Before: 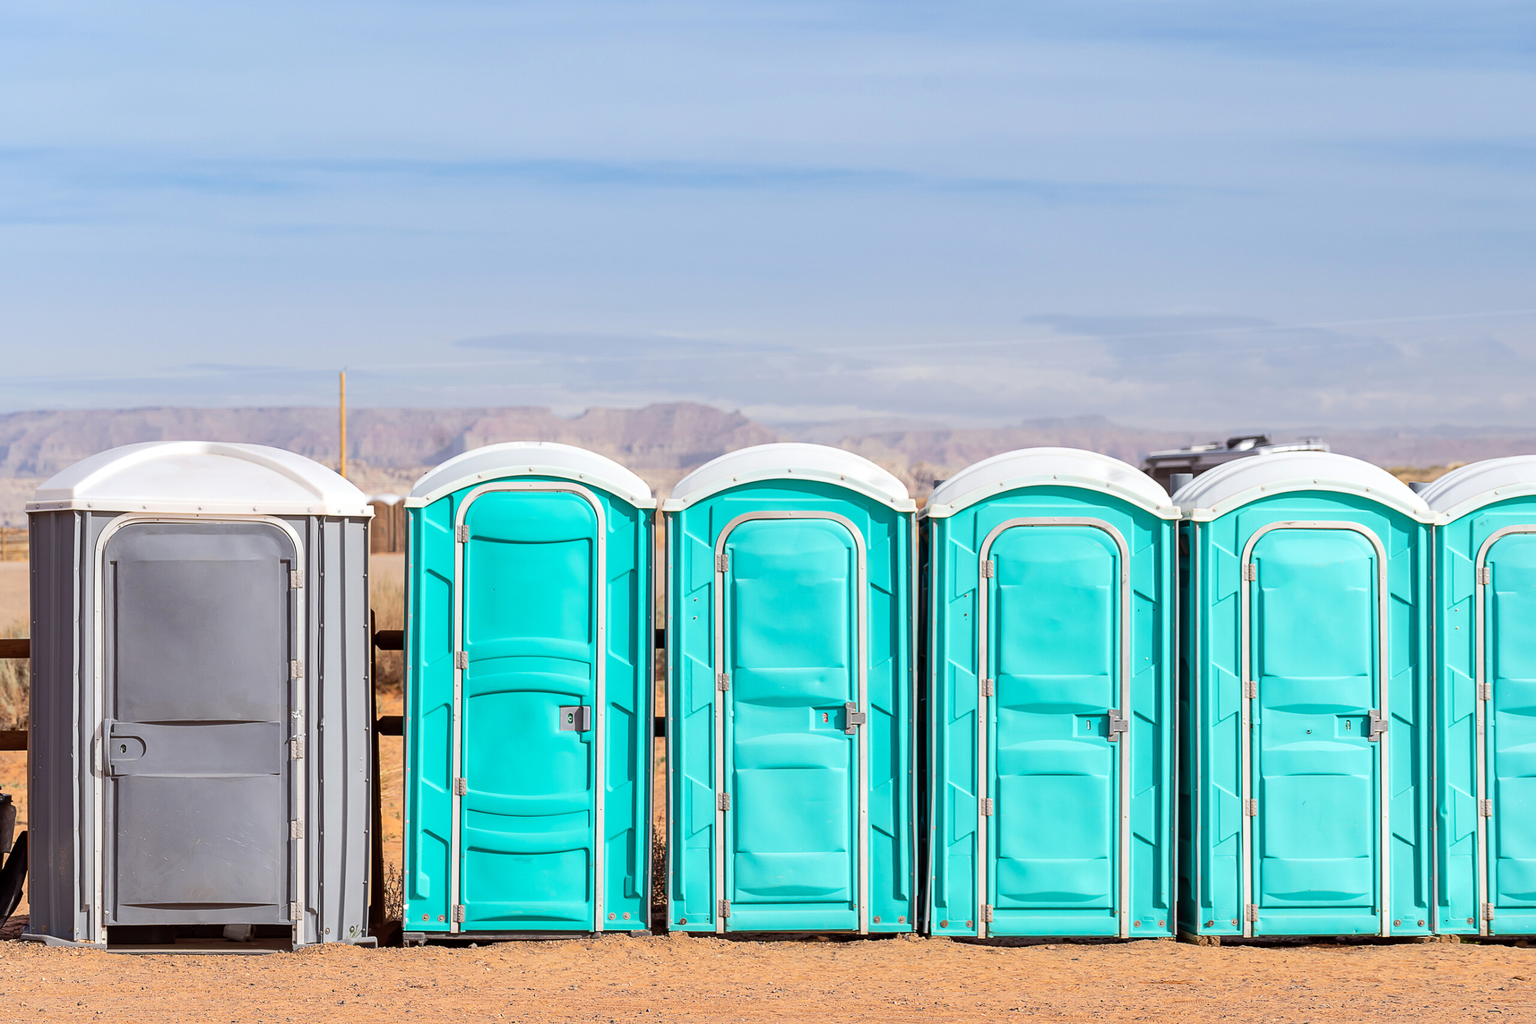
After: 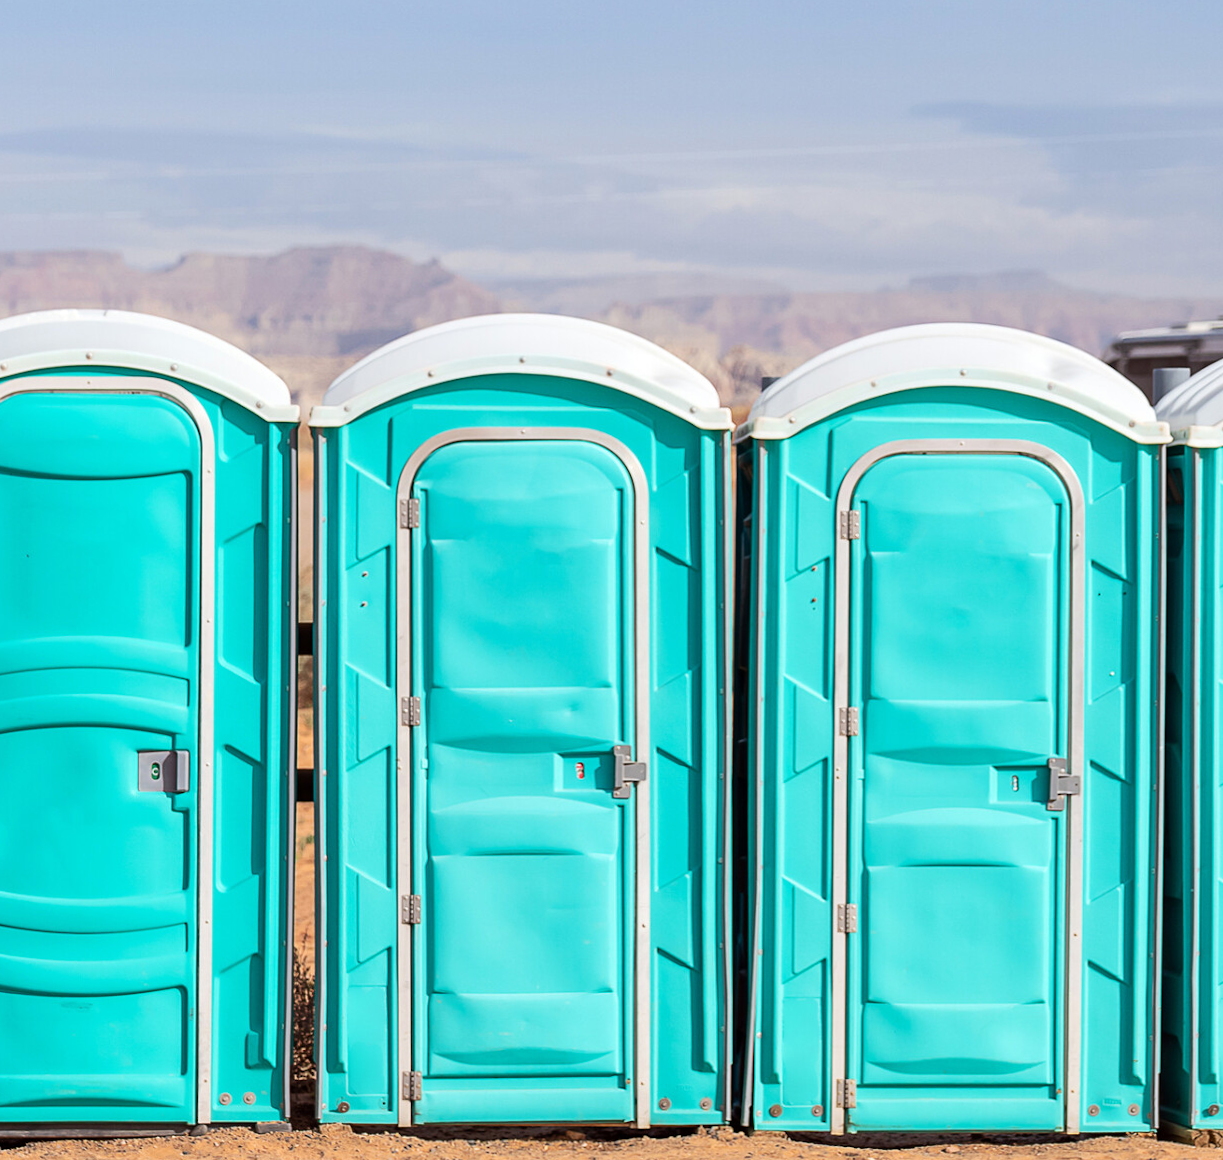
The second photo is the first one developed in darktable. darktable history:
crop: left 31.379%, top 24.658%, right 20.326%, bottom 6.628%
rotate and perspective: rotation 0.174°, lens shift (vertical) 0.013, lens shift (horizontal) 0.019, shear 0.001, automatic cropping original format, crop left 0.007, crop right 0.991, crop top 0.016, crop bottom 0.997
